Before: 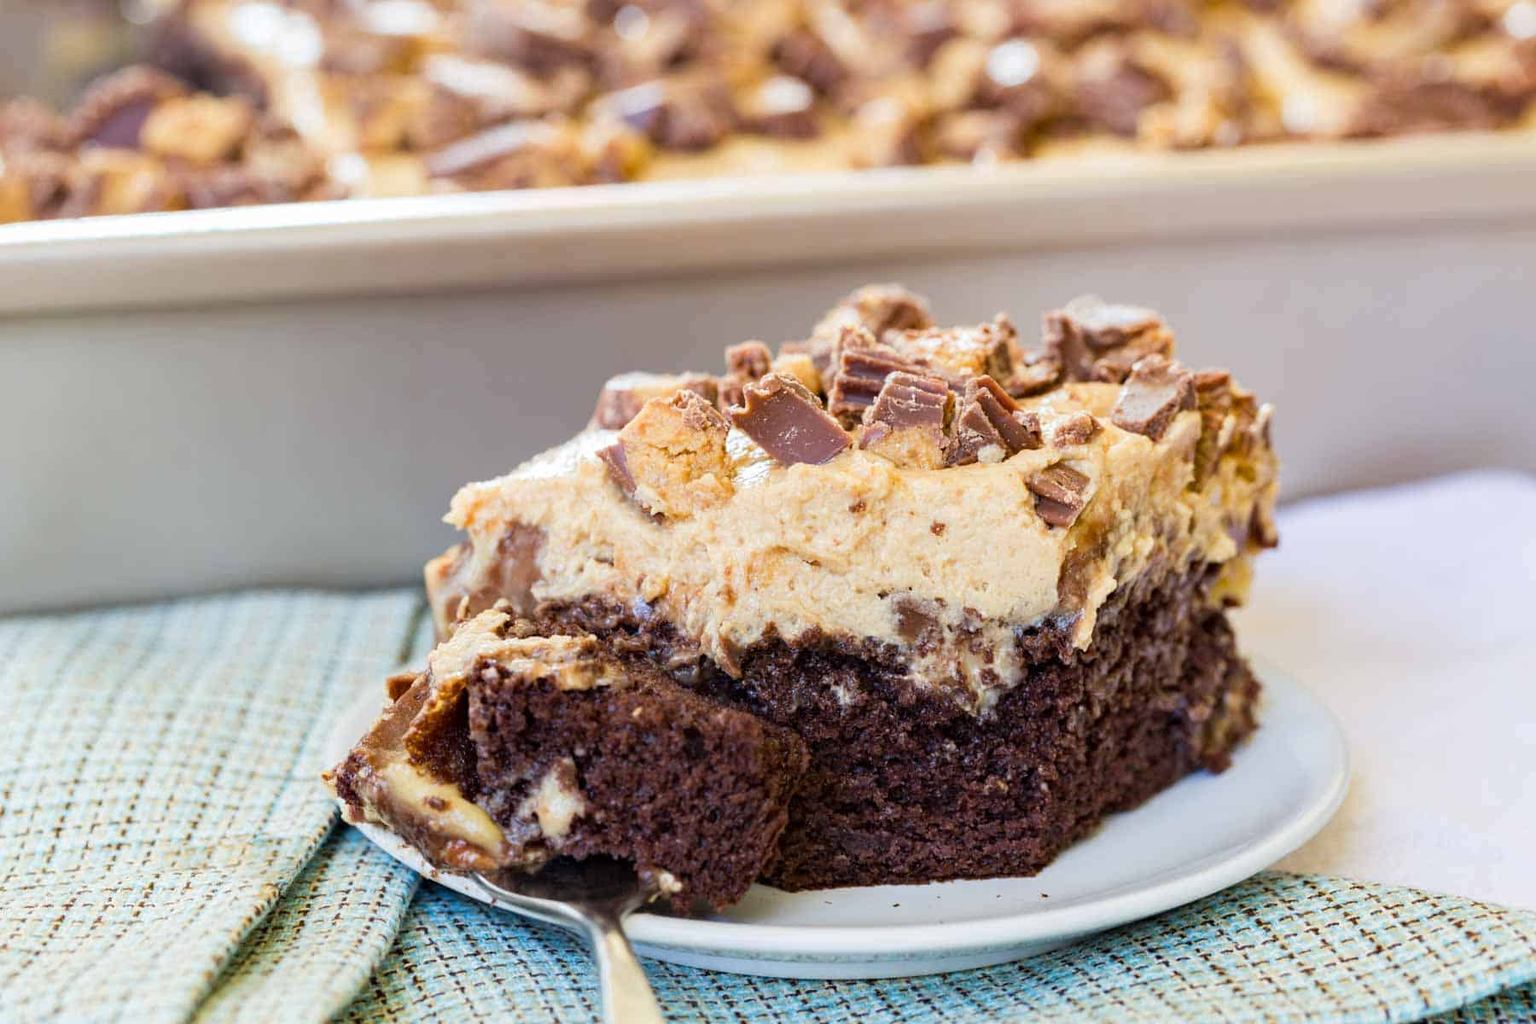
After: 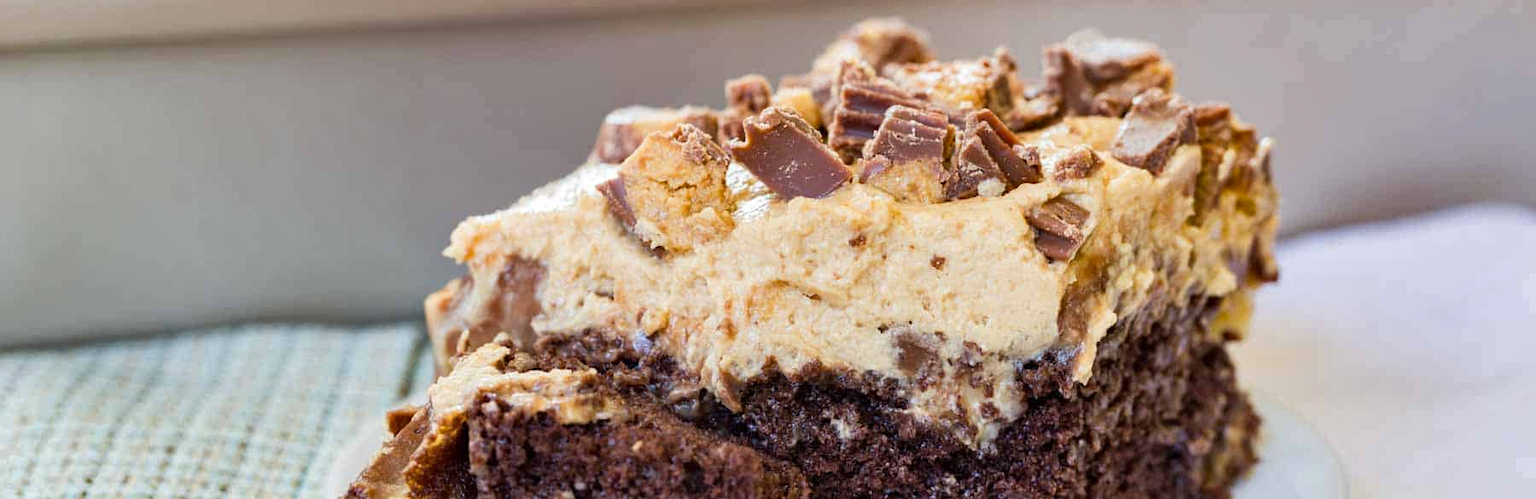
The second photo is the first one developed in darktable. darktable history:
crop and rotate: top 26.06%, bottom 25.131%
shadows and highlights: soften with gaussian
